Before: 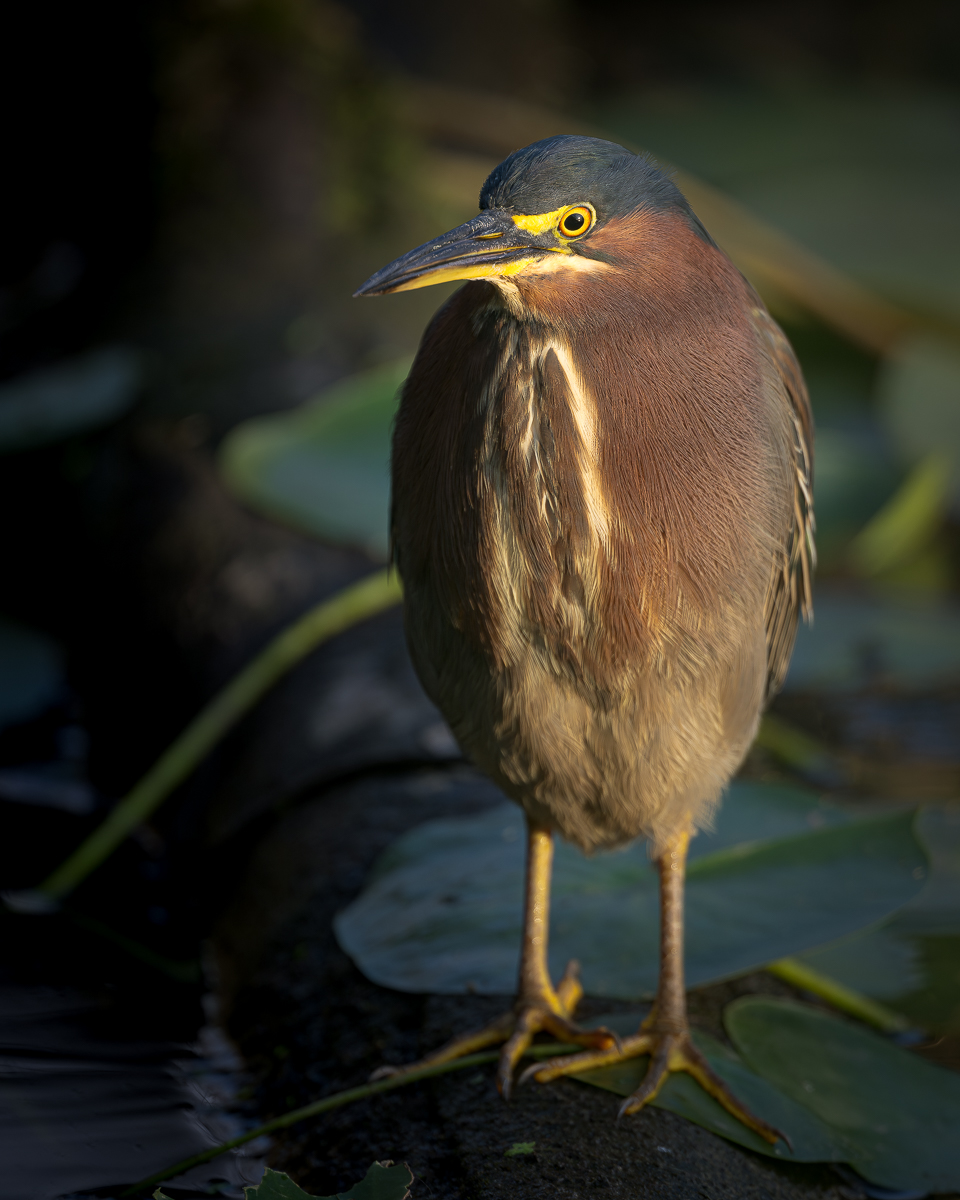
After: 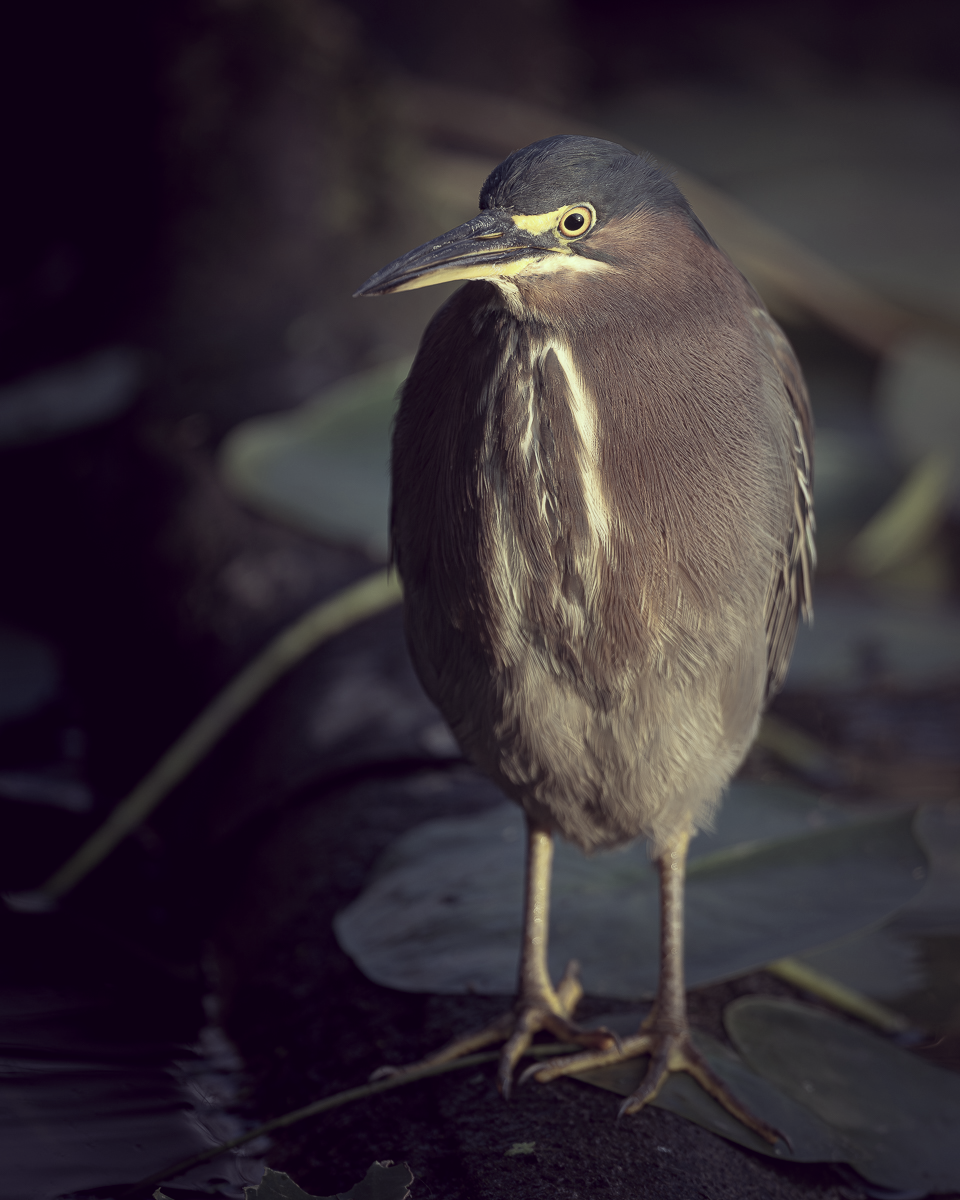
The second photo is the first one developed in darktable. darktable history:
color correction: highlights a* -20.44, highlights b* 20.52, shadows a* 19.43, shadows b* -21.22, saturation 0.411
